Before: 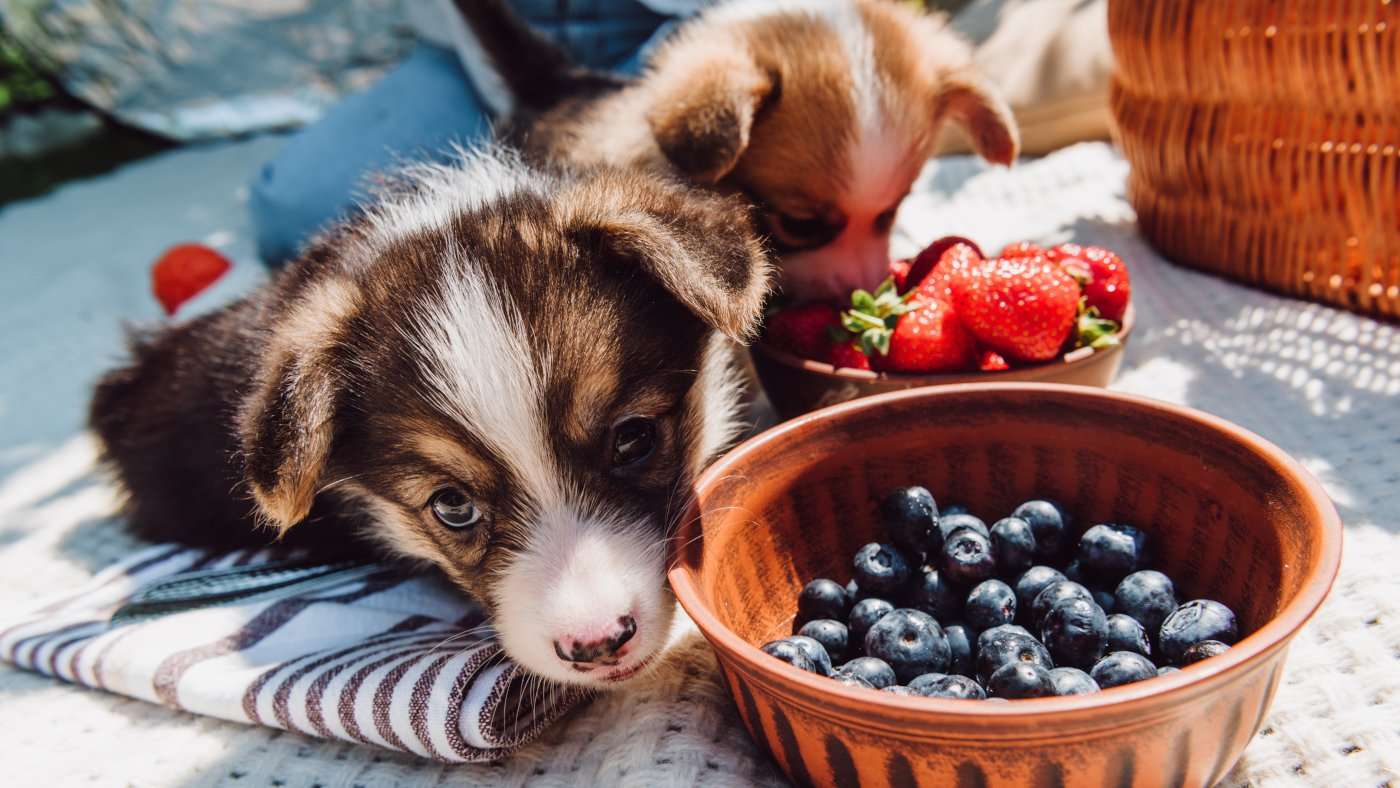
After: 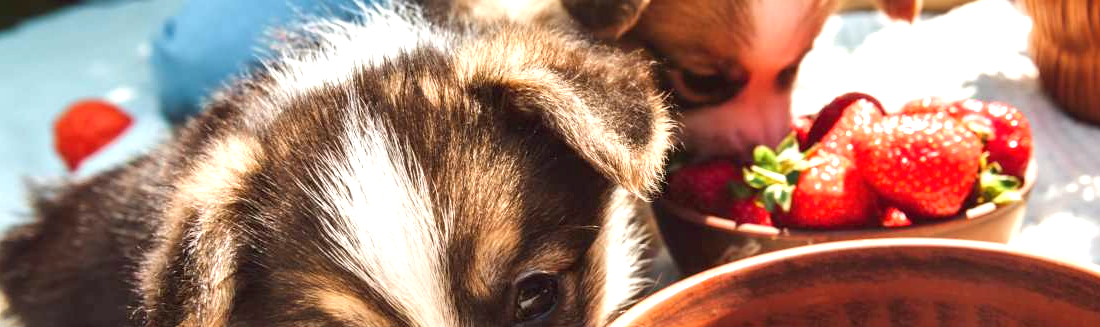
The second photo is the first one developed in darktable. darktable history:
crop: left 7.036%, top 18.398%, right 14.379%, bottom 40.043%
exposure: black level correction 0.001, exposure 1.116 EV, compensate highlight preservation false
color balance: mode lift, gamma, gain (sRGB), lift [1.04, 1, 1, 0.97], gamma [1.01, 1, 1, 0.97], gain [0.96, 1, 1, 0.97]
